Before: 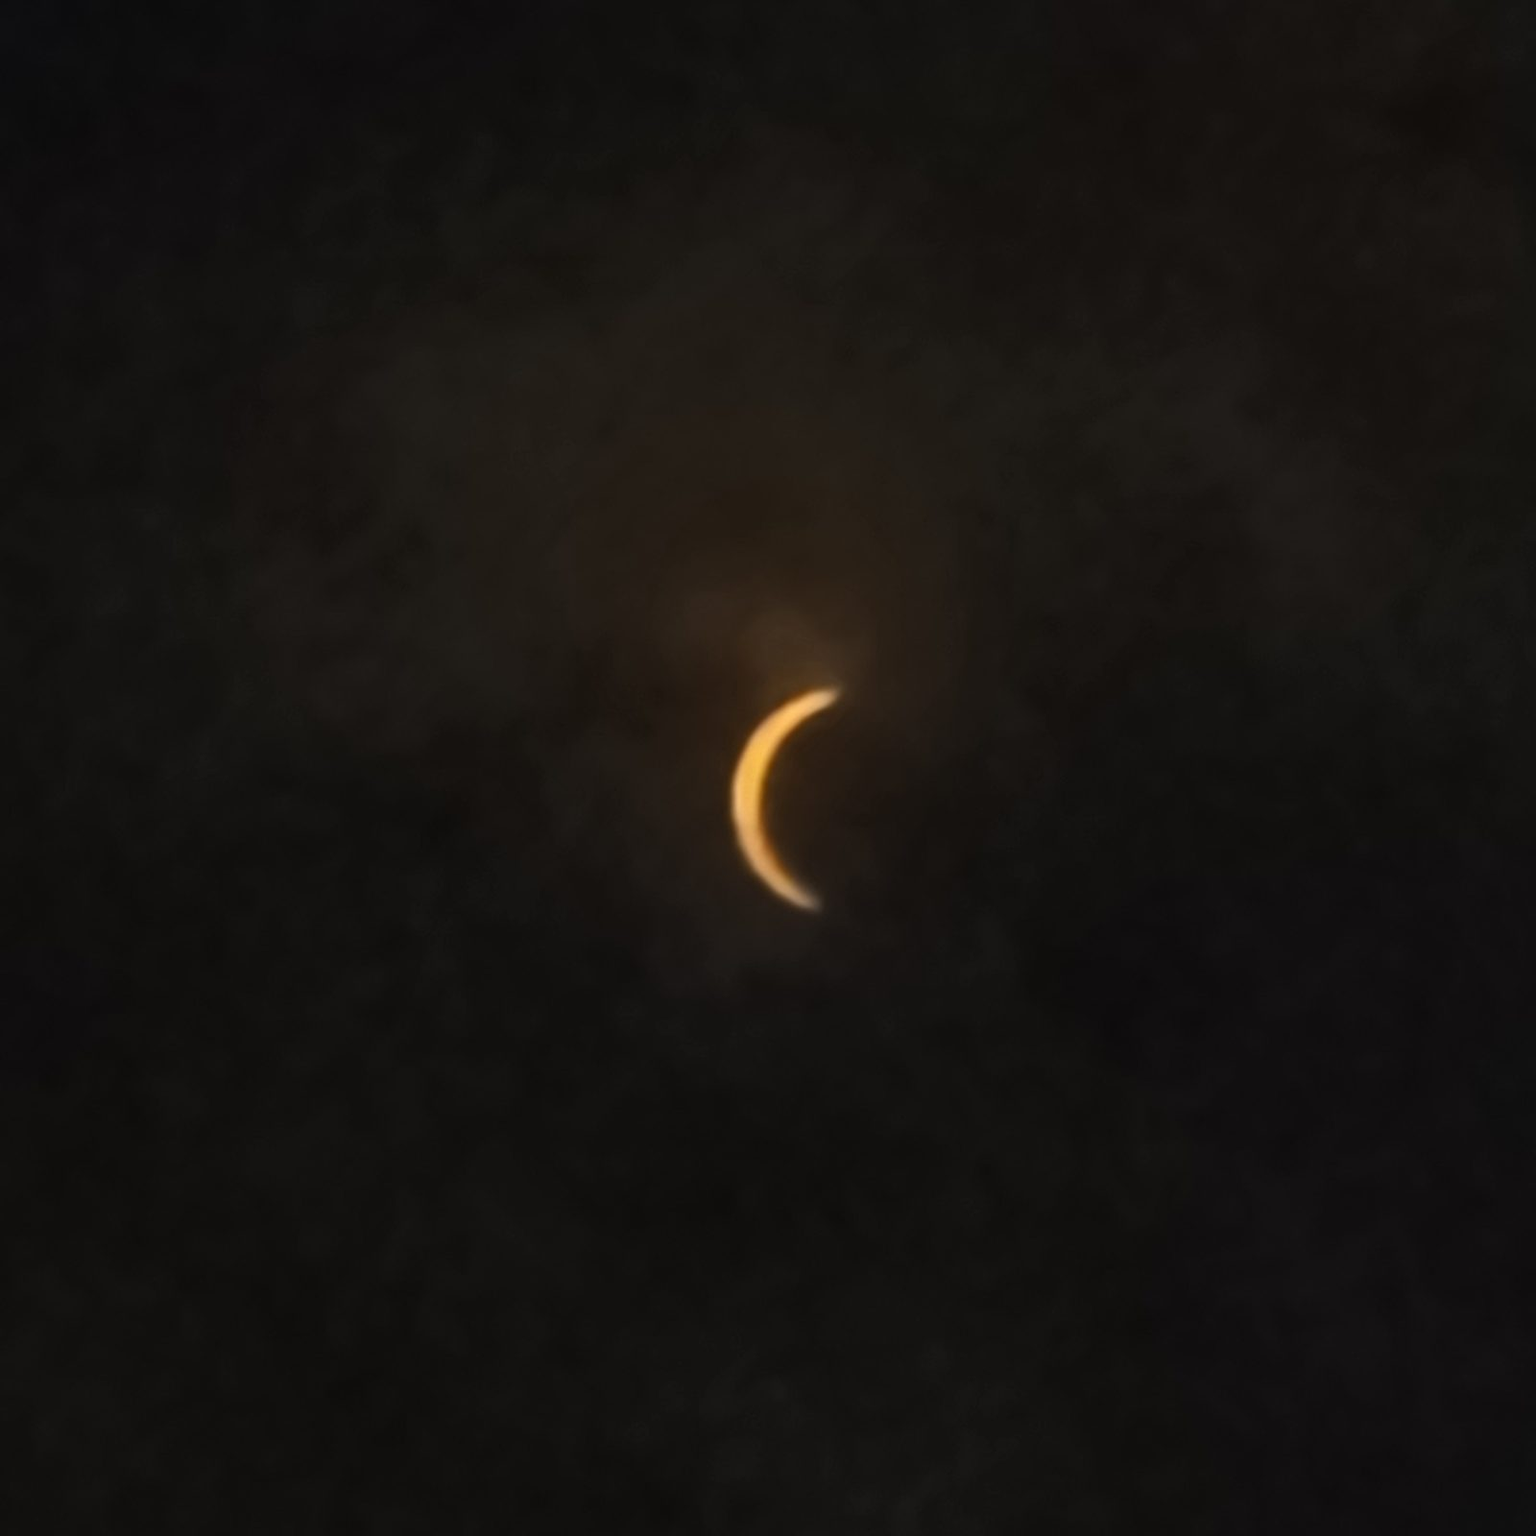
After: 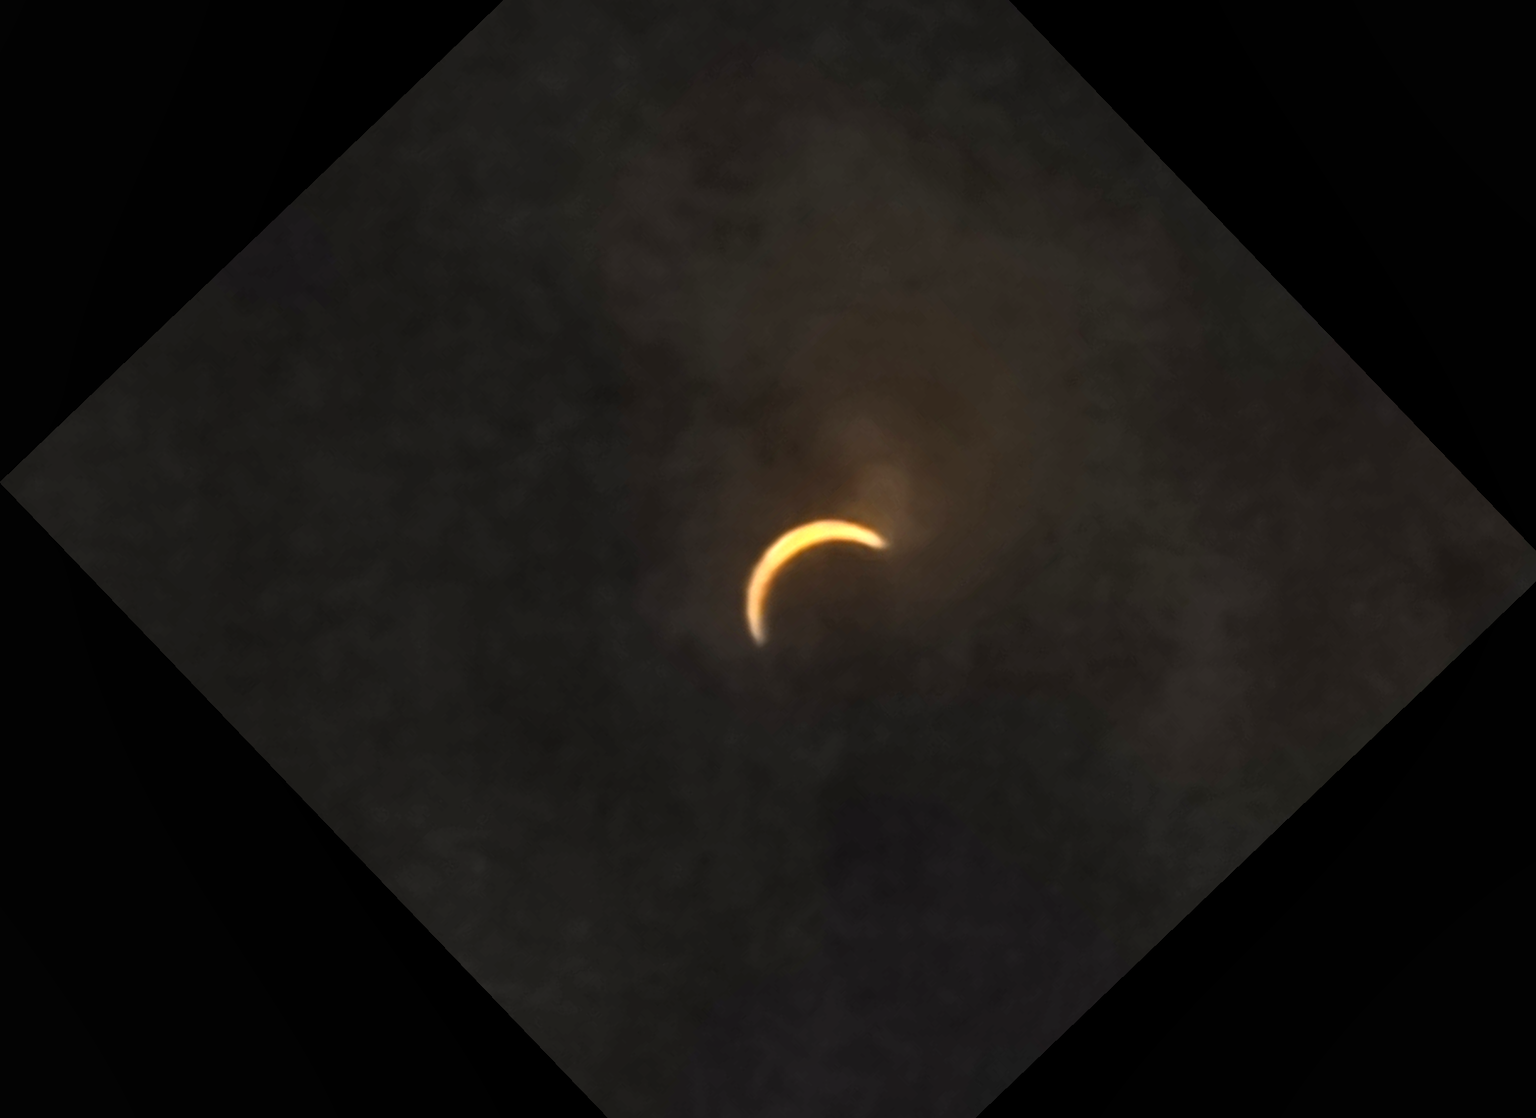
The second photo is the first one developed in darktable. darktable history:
rotate and perspective: rotation 0.679°, lens shift (horizontal) 0.136, crop left 0.009, crop right 0.991, crop top 0.078, crop bottom 0.95
crop and rotate: angle -46.26°, top 16.234%, right 0.912%, bottom 11.704%
exposure: black level correction -0.001, exposure 0.9 EV, compensate exposure bias true, compensate highlight preservation false
local contrast: highlights 100%, shadows 100%, detail 120%, midtone range 0.2
